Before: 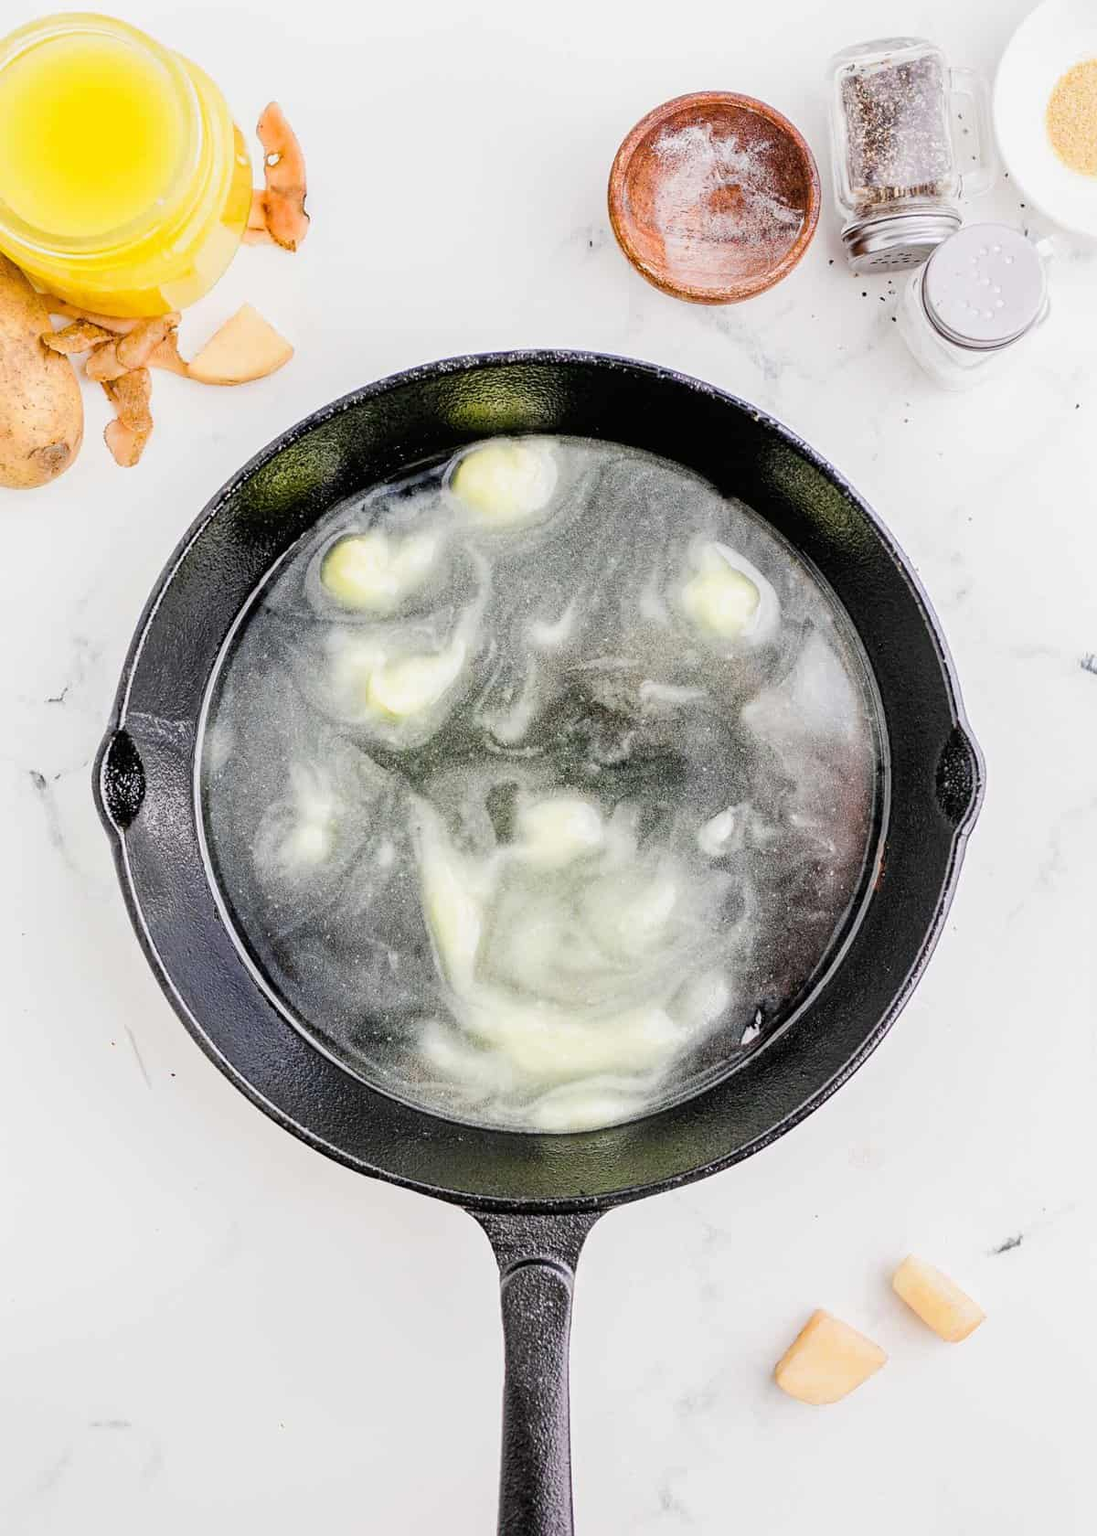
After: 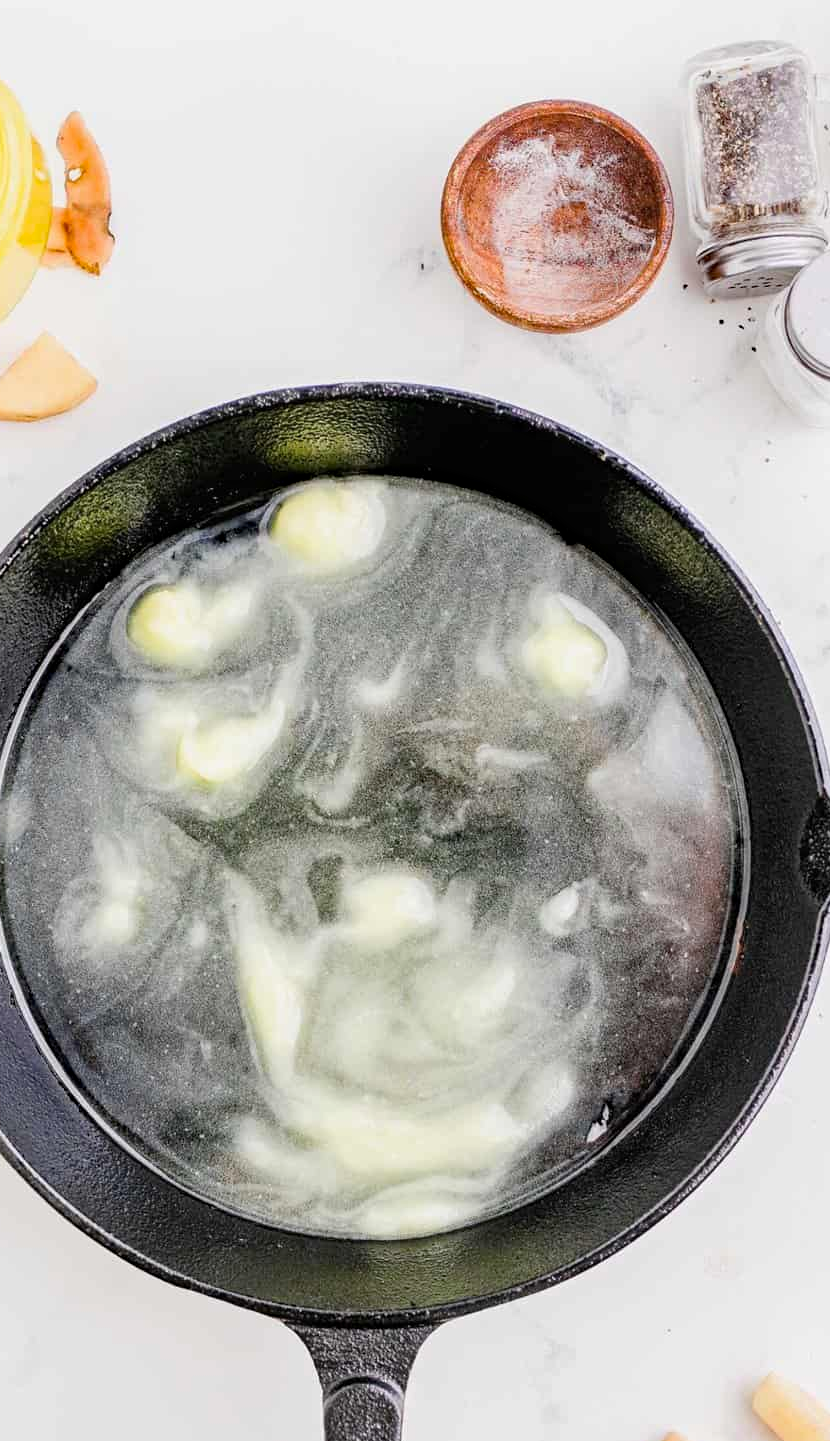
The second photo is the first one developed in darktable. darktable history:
crop: left 18.732%, right 12.038%, bottom 14.215%
haze removal: adaptive false
exposure: compensate exposure bias true, compensate highlight preservation false
